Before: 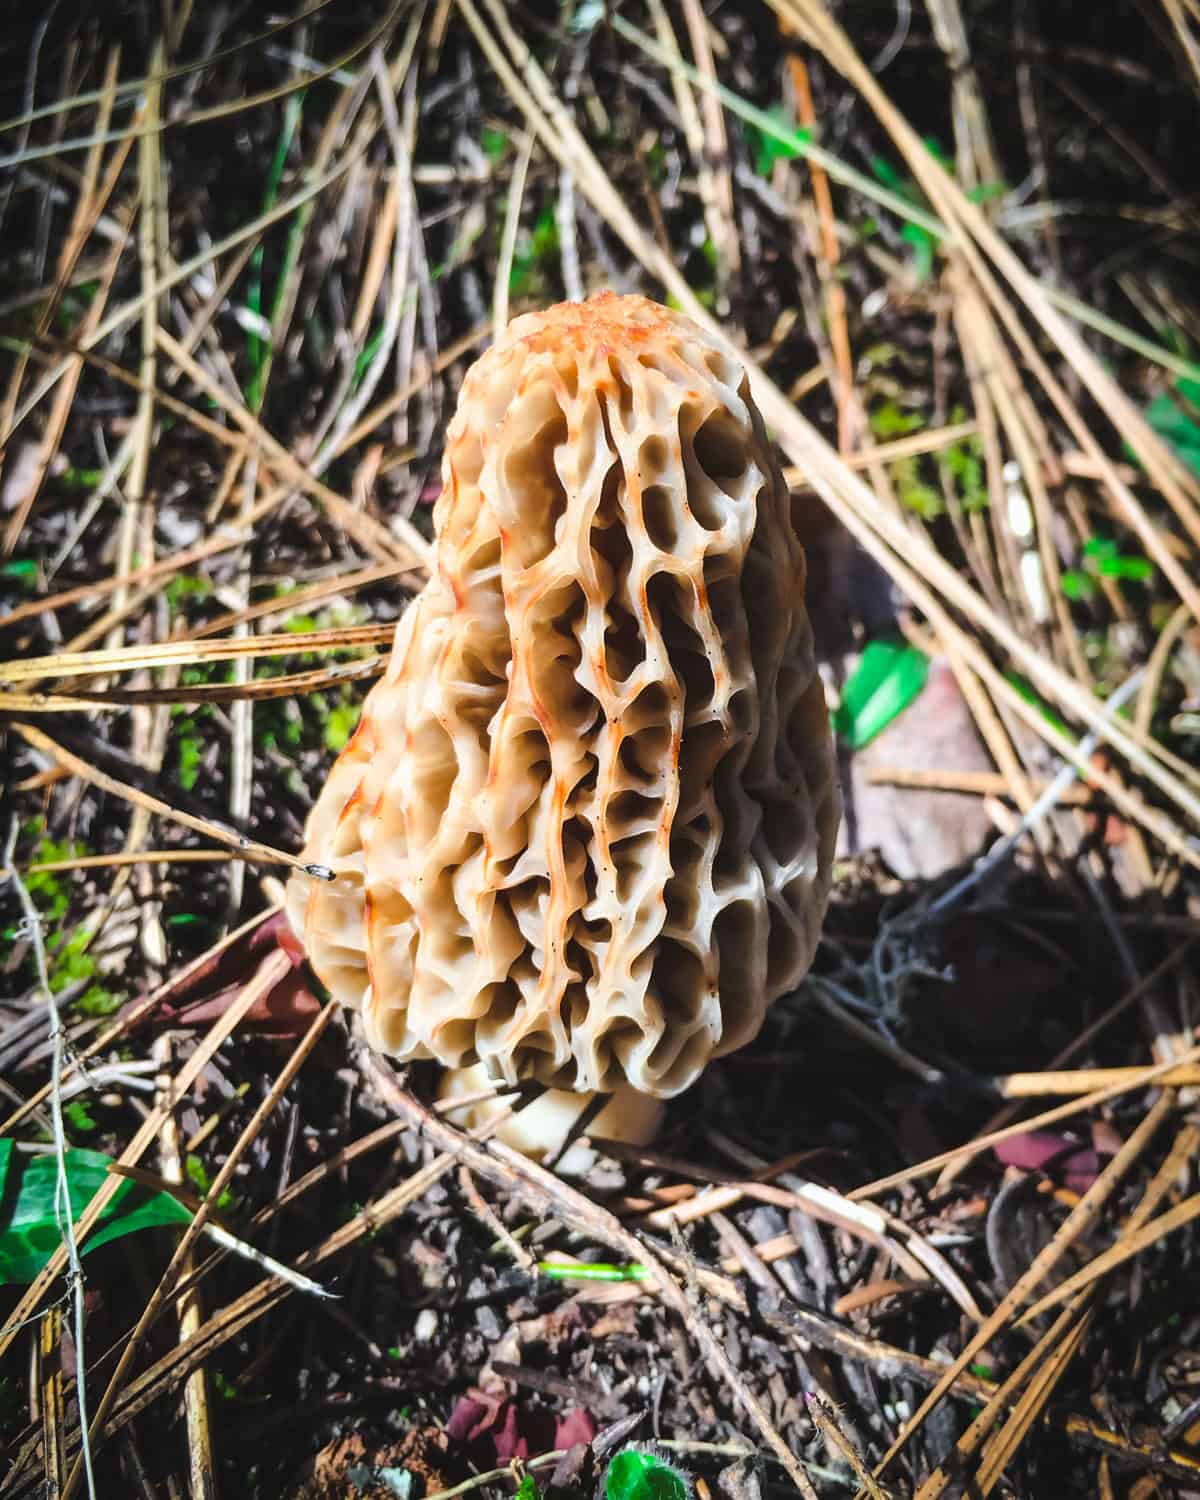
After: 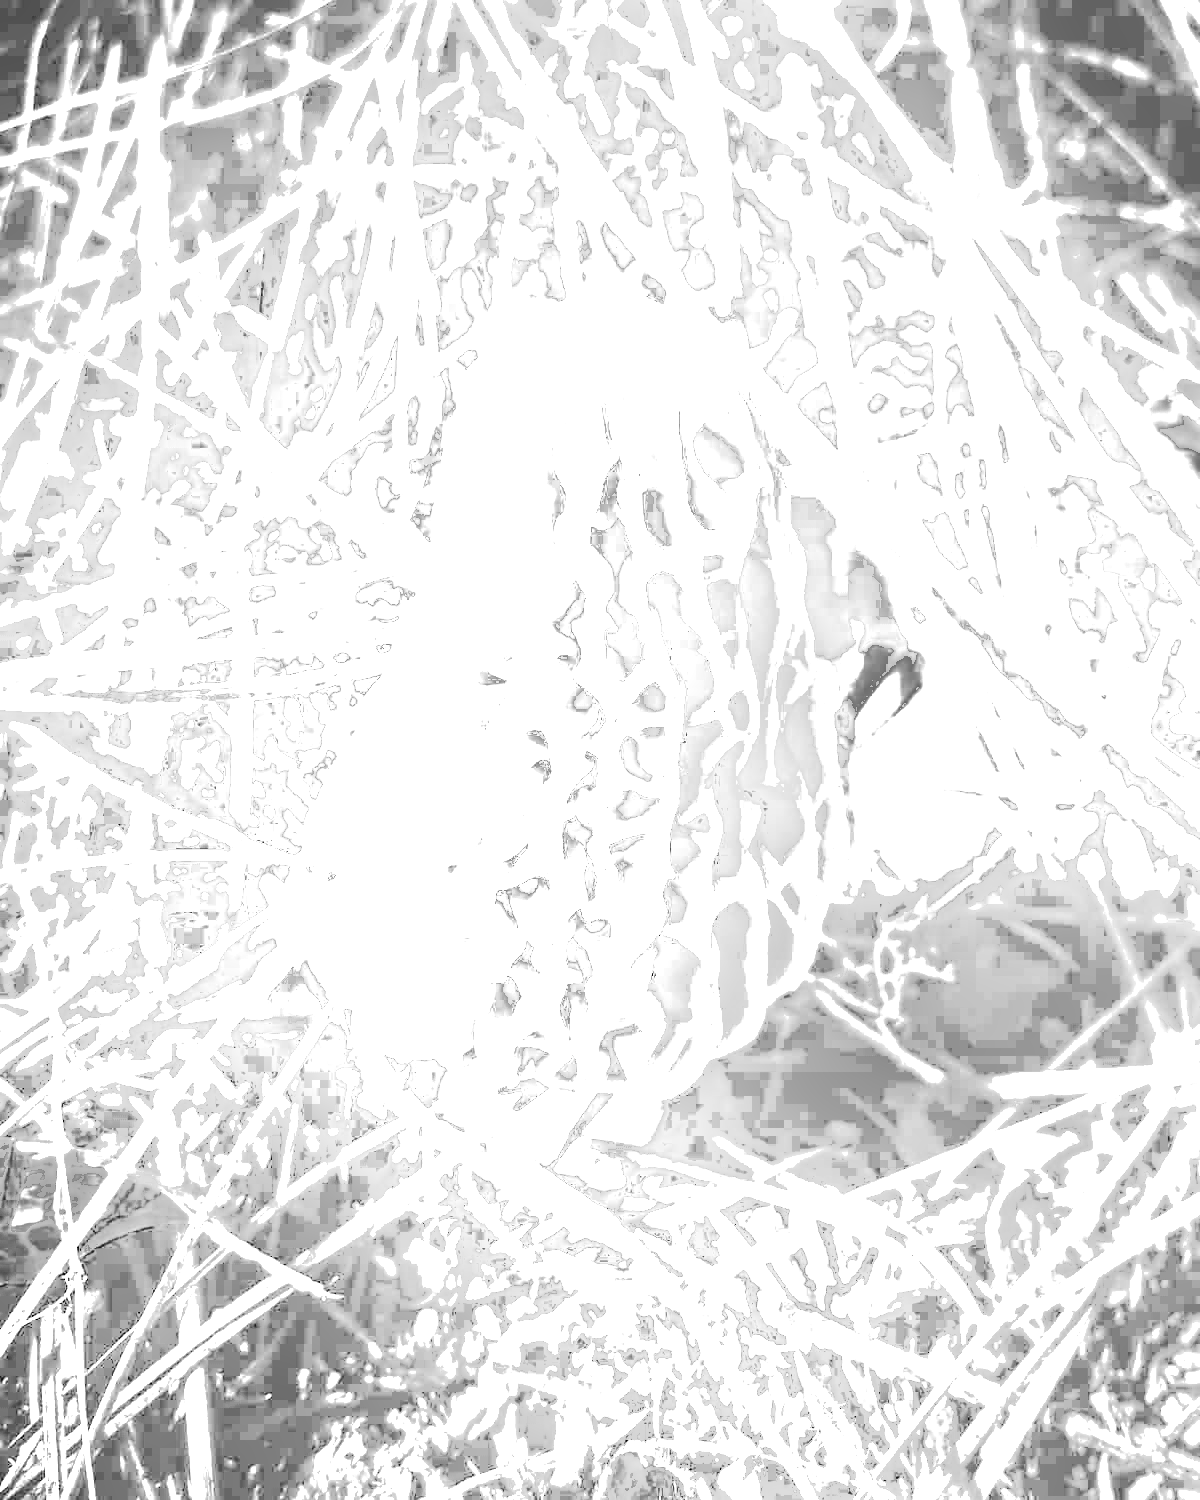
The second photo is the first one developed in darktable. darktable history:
exposure: compensate highlight preservation false
shadows and highlights: shadows -70, highlights 35, soften with gaussian
monochrome: on, module defaults
white balance: red 8, blue 8
